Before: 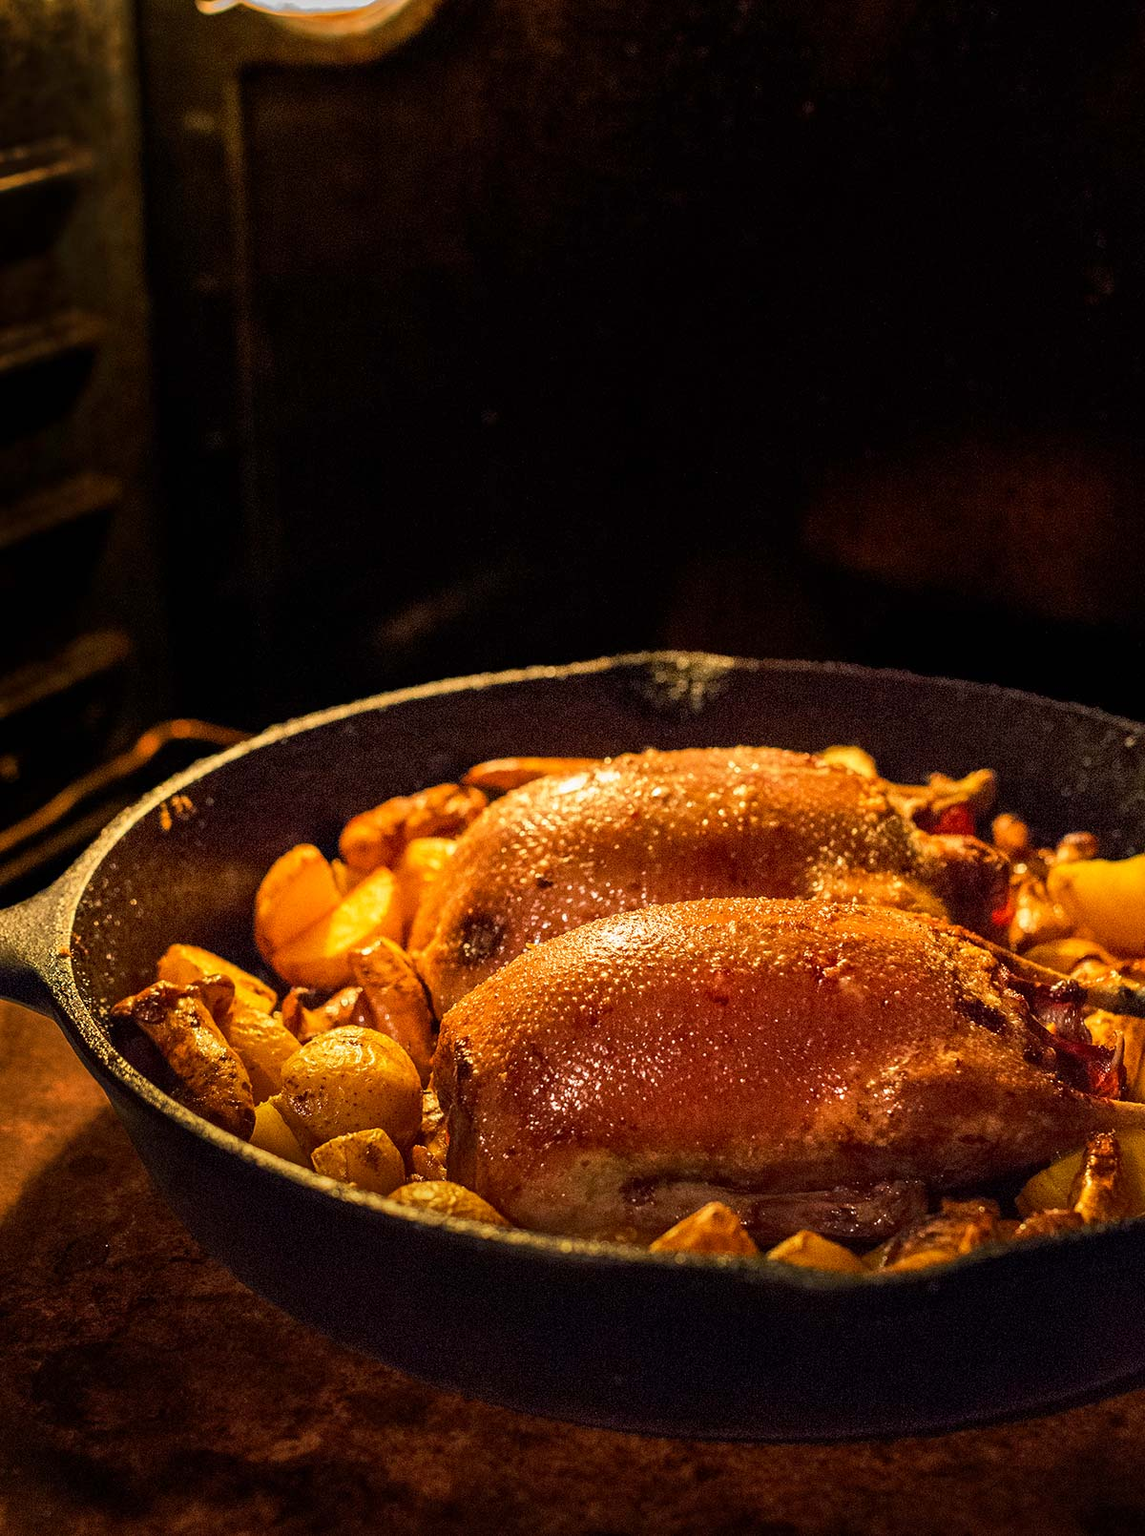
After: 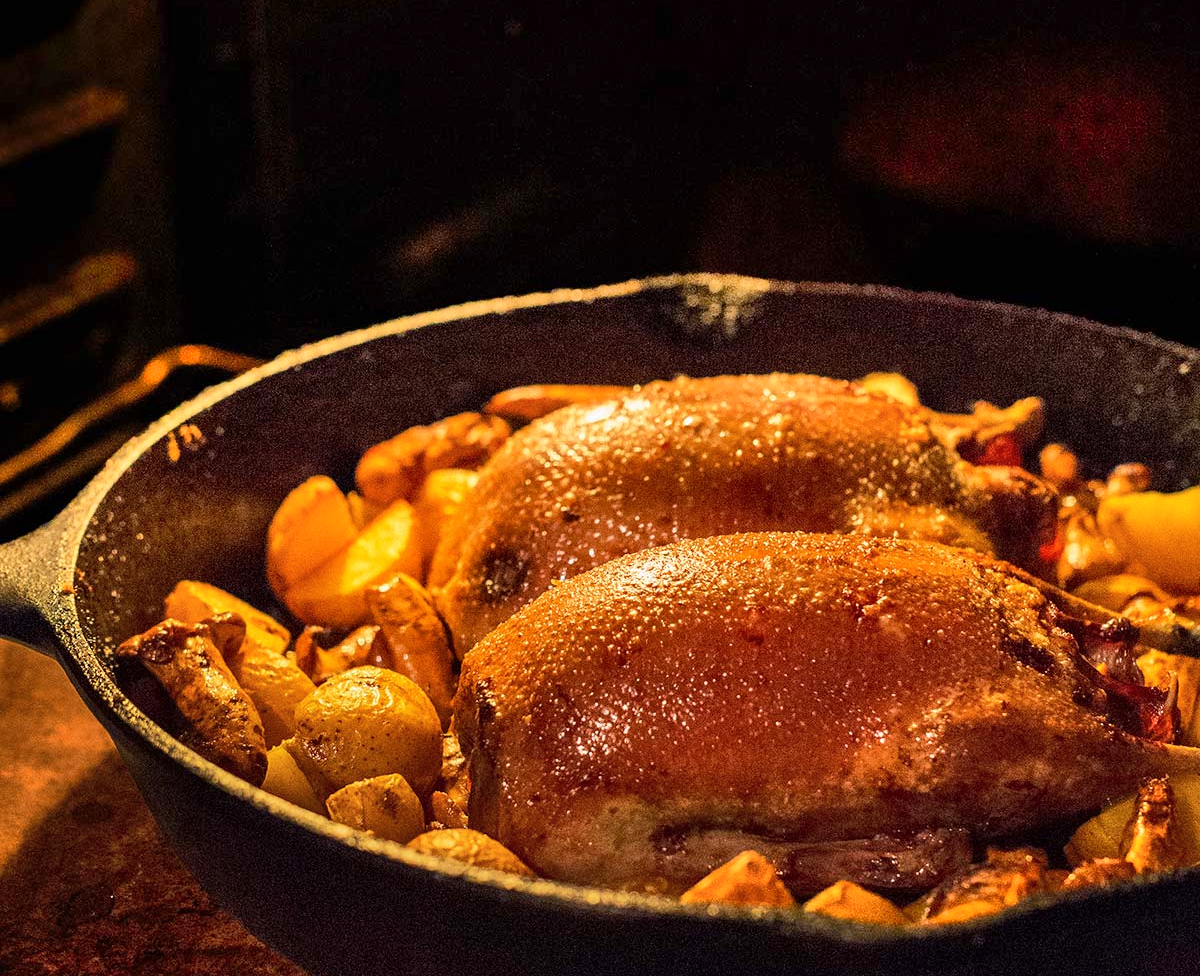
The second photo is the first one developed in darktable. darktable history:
shadows and highlights: soften with gaussian
crop and rotate: top 25.43%, bottom 13.936%
